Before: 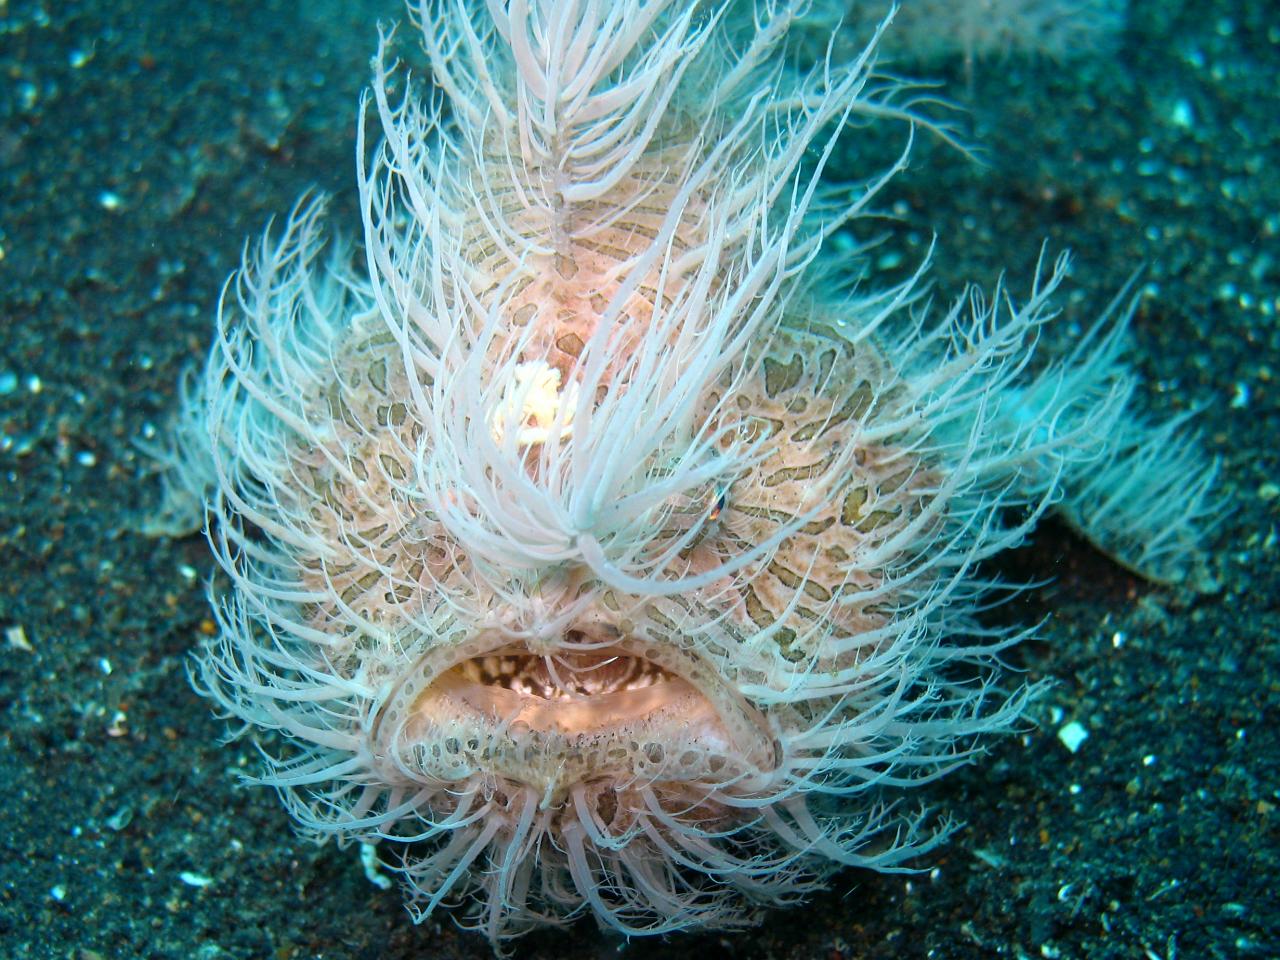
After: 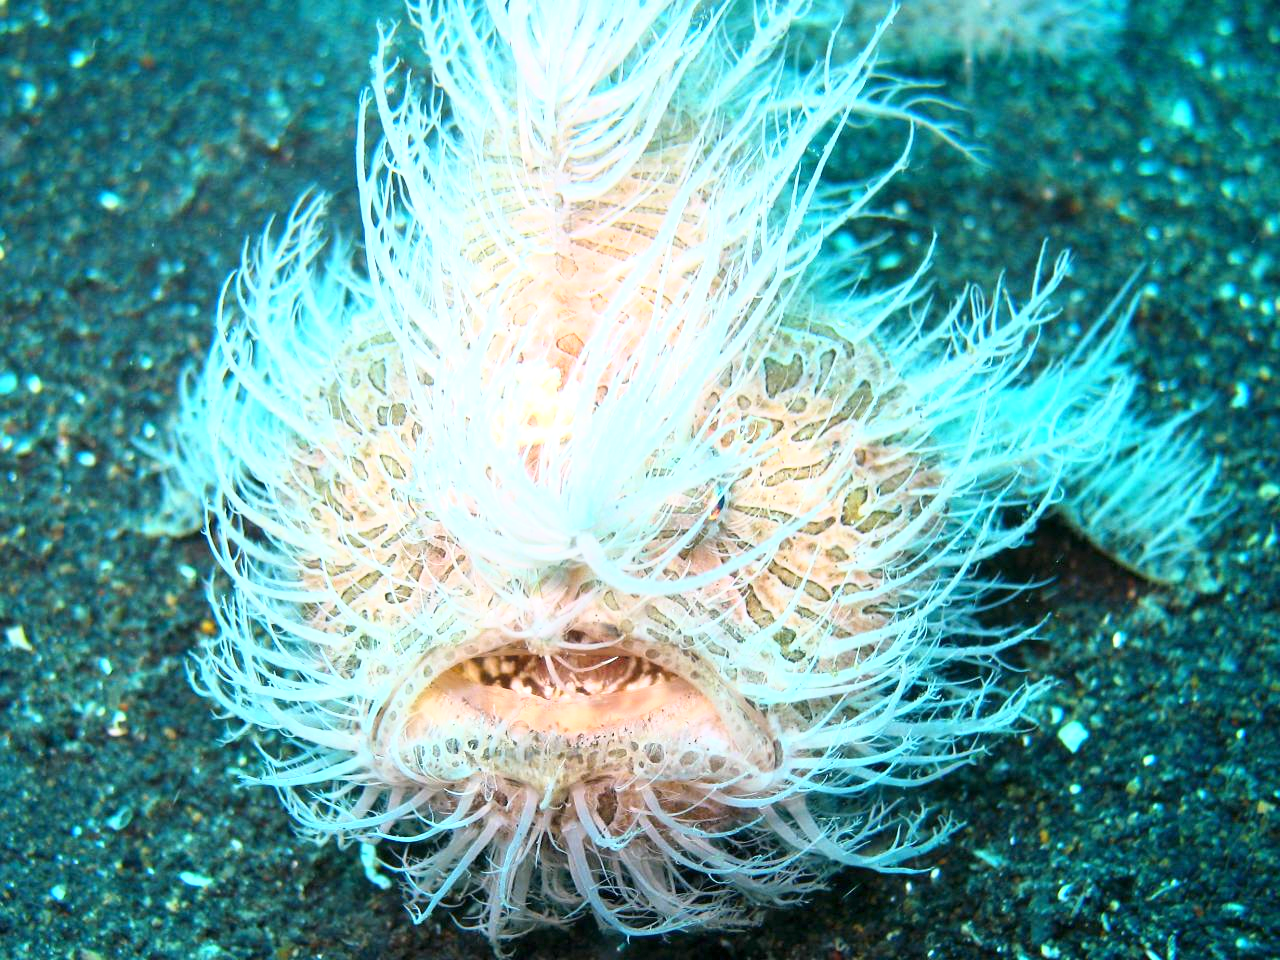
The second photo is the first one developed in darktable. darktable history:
exposure: exposure 0.496 EV, compensate highlight preservation false
base curve: curves: ch0 [(0, 0) (0.557, 0.834) (1, 1)]
